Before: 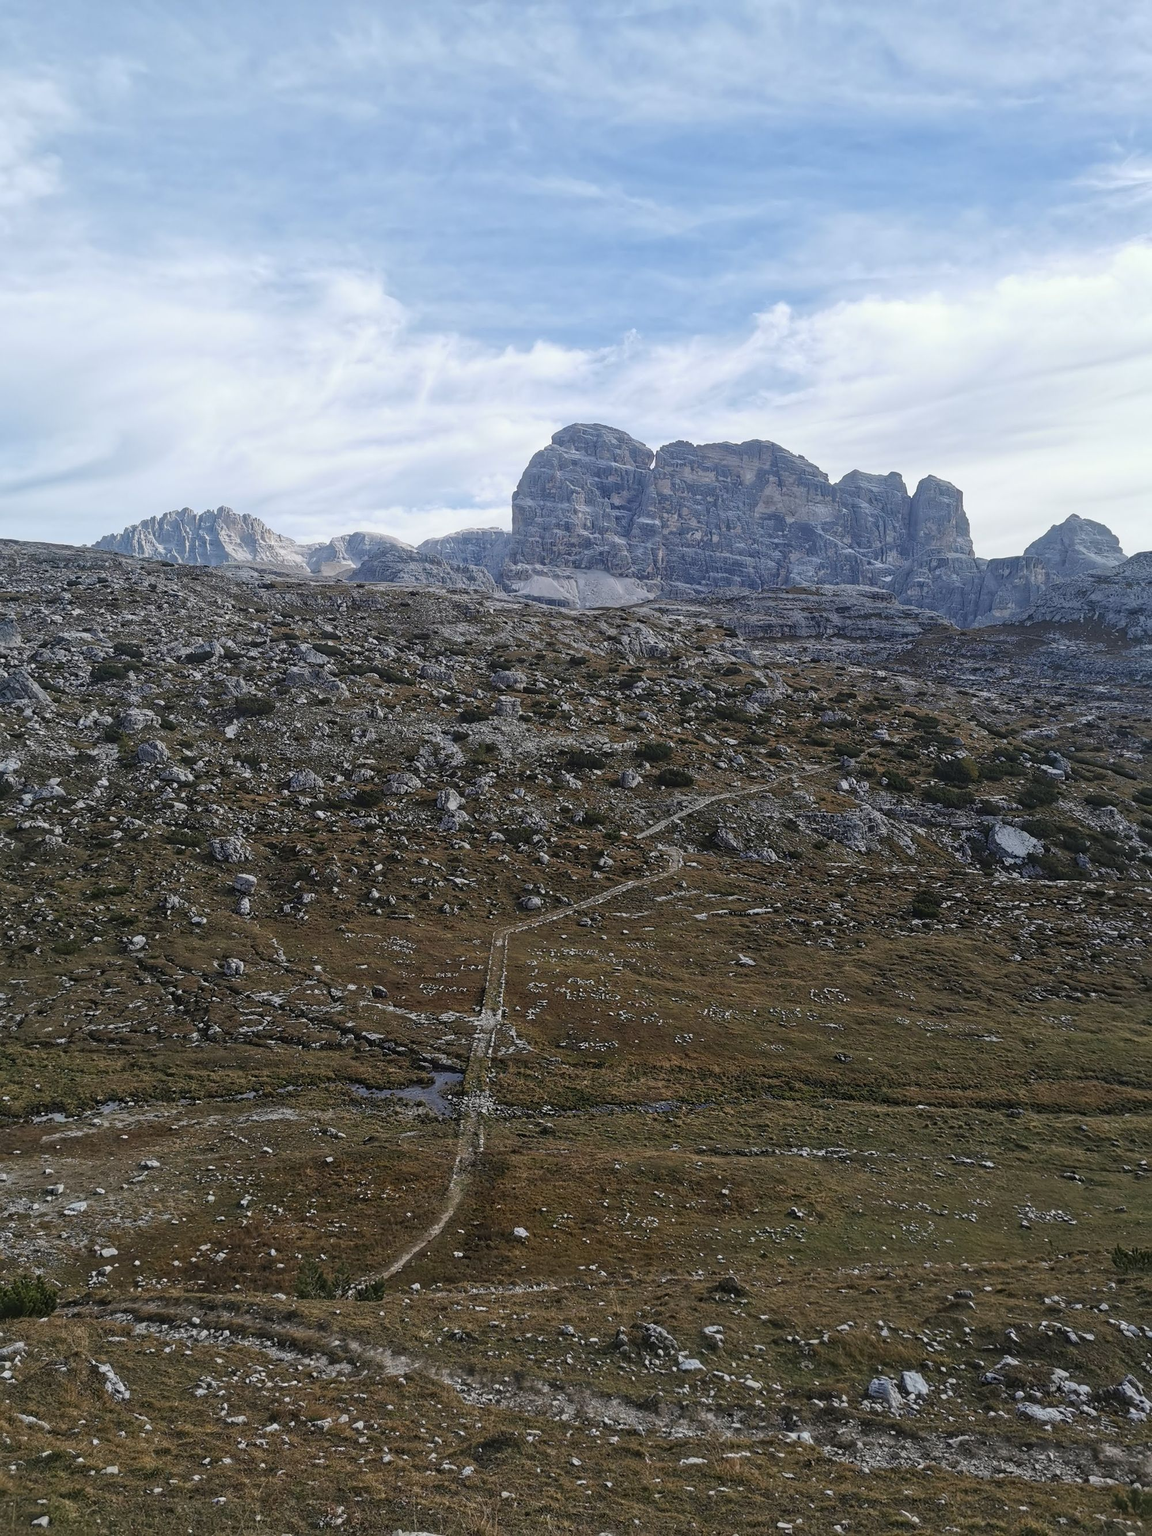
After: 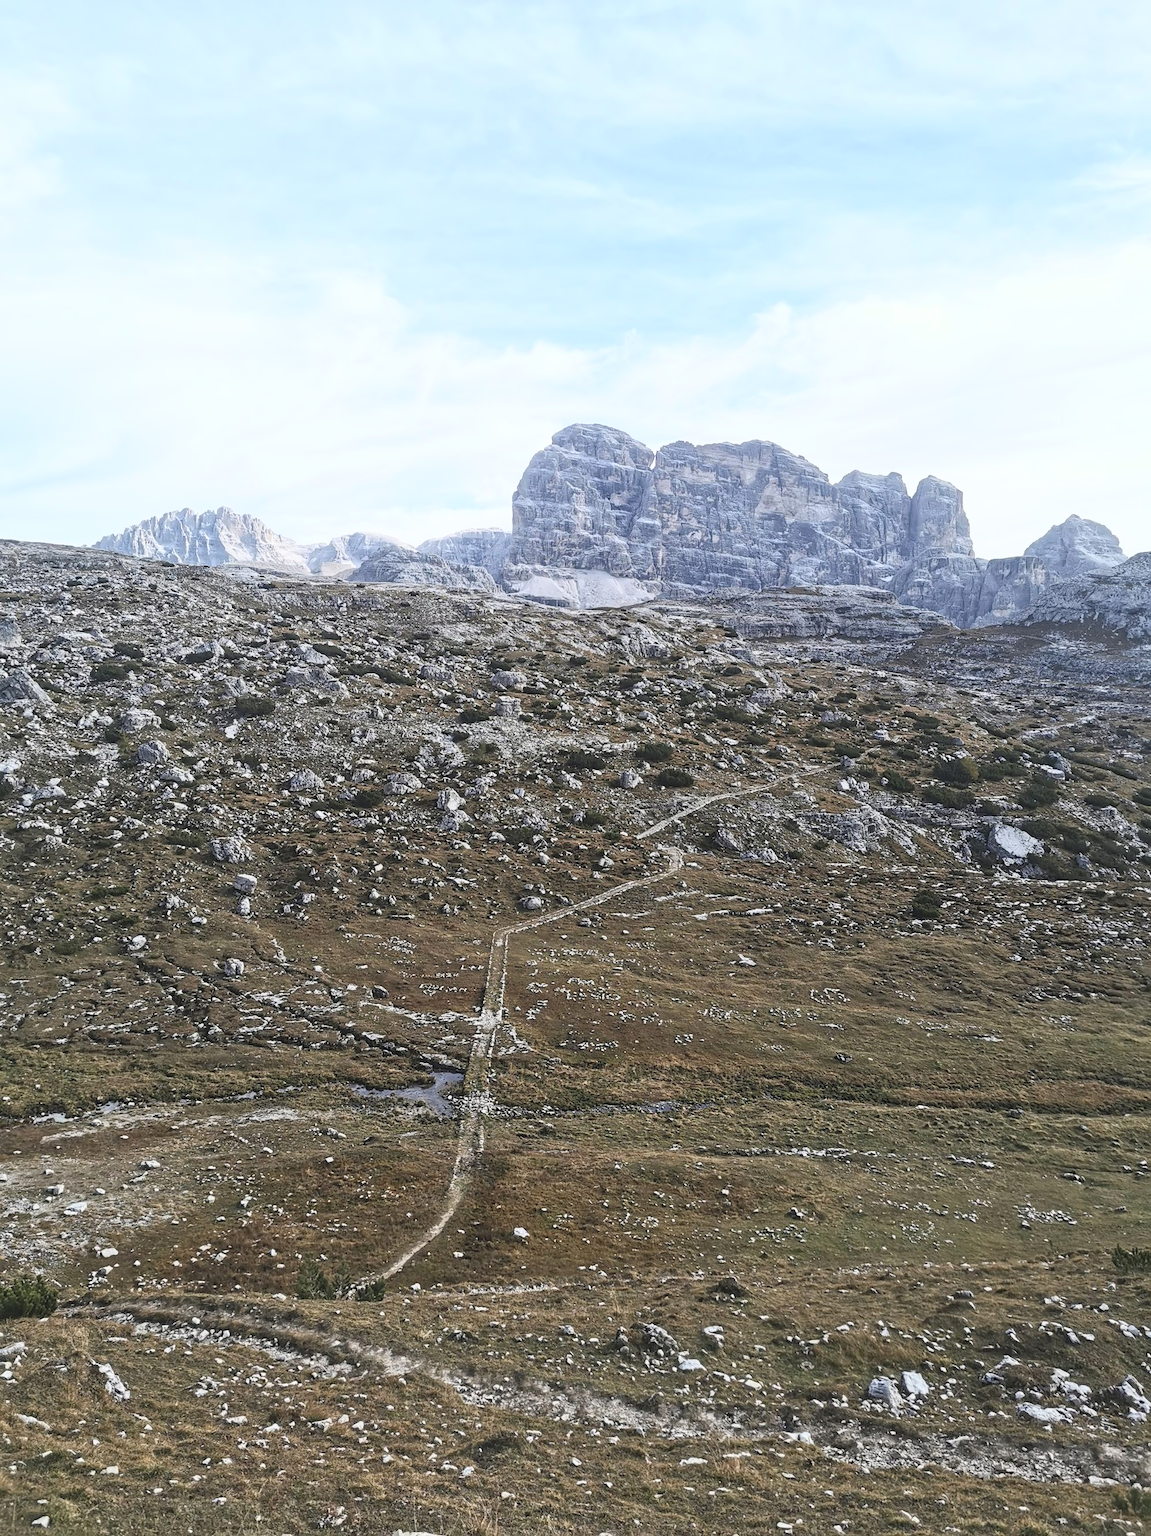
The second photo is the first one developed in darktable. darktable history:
contrast brightness saturation: contrast 0.391, brightness 0.527
